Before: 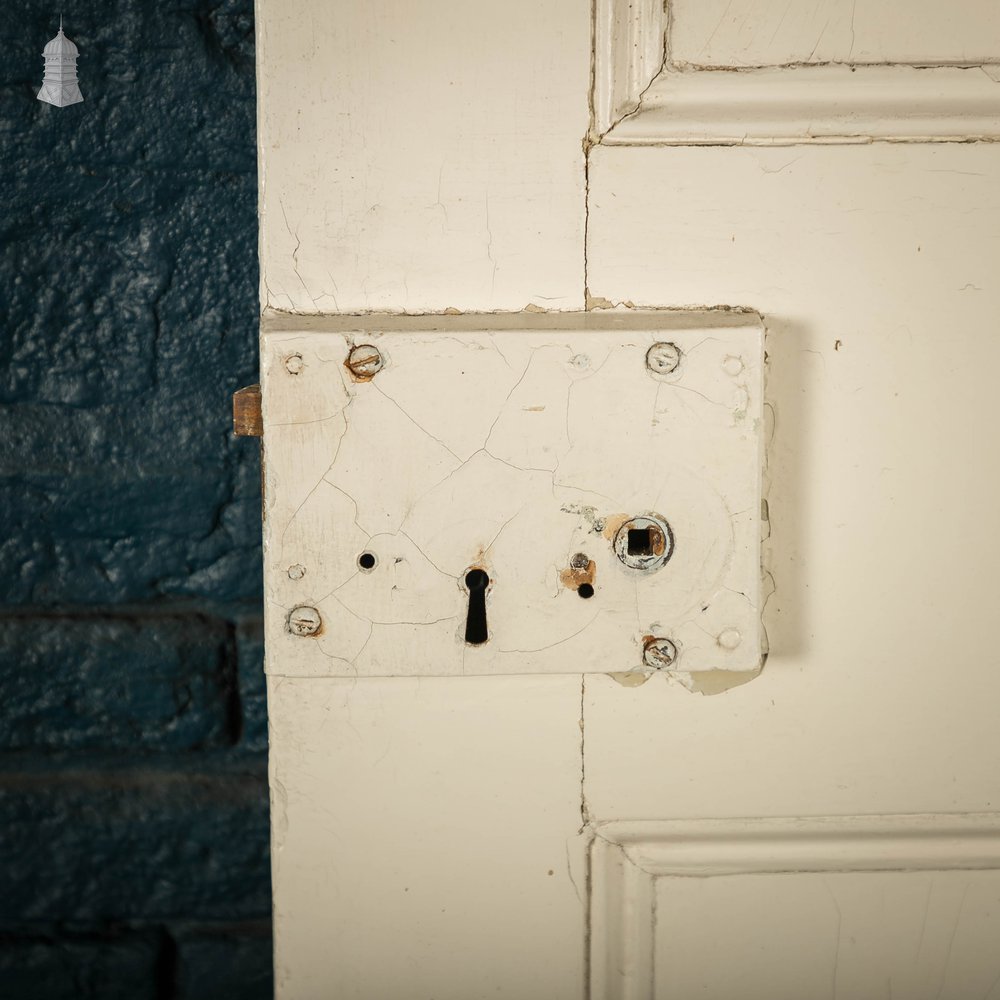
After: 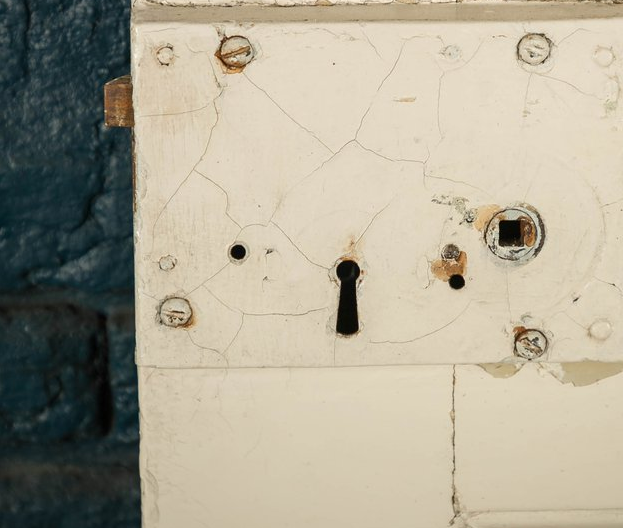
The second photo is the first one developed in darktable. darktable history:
crop: left 12.979%, top 30.951%, right 24.569%, bottom 16.033%
